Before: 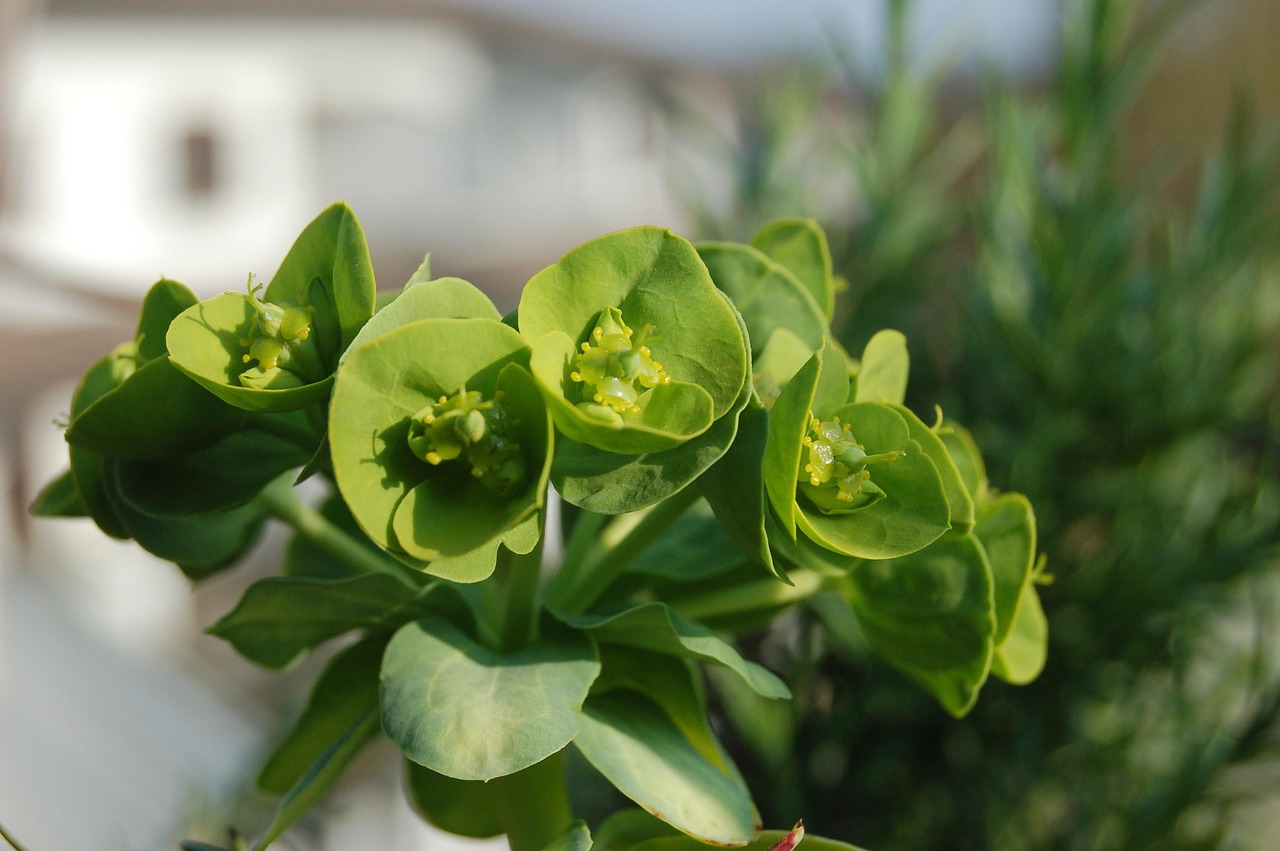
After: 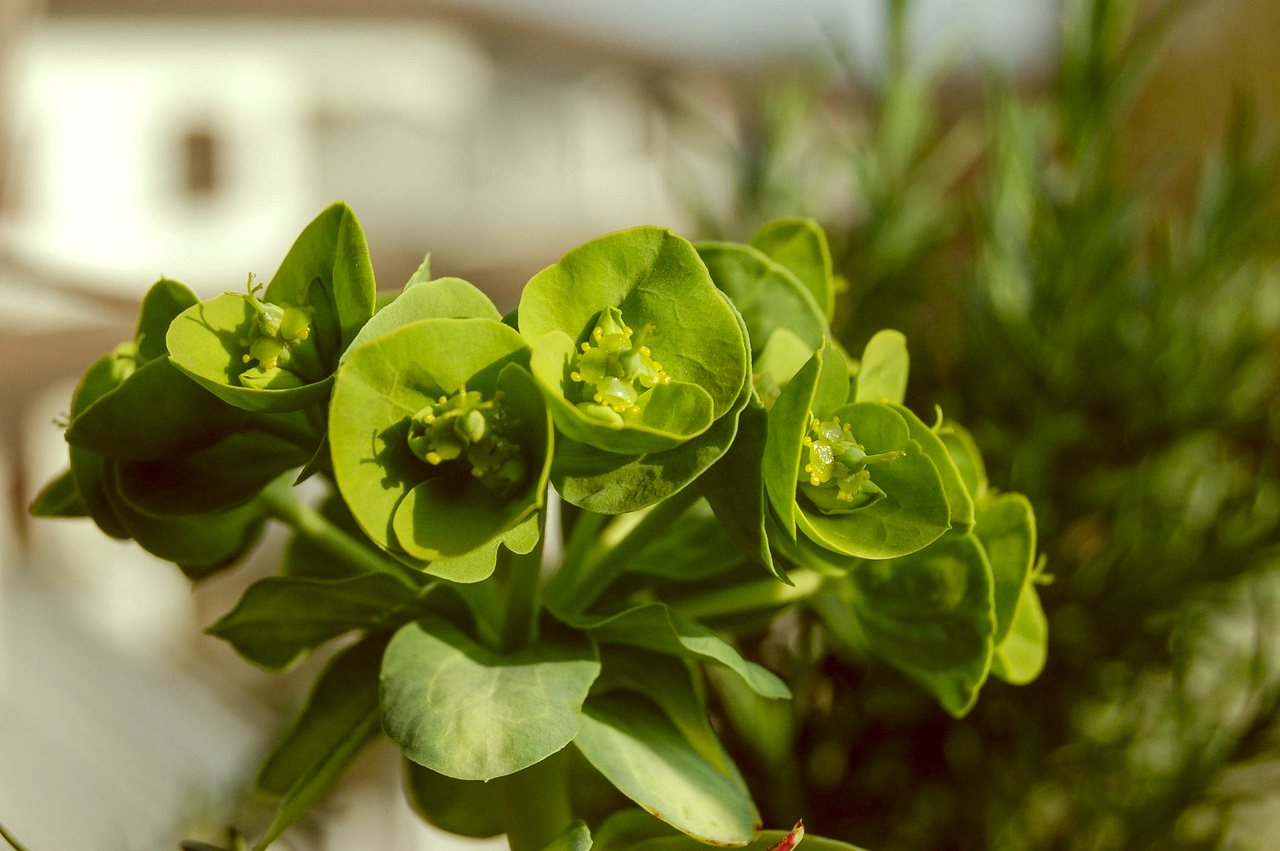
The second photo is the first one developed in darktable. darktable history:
local contrast: detail 130%
color correction: highlights a* -5.3, highlights b* 9.8, shadows a* 9.8, shadows b* 24.26
